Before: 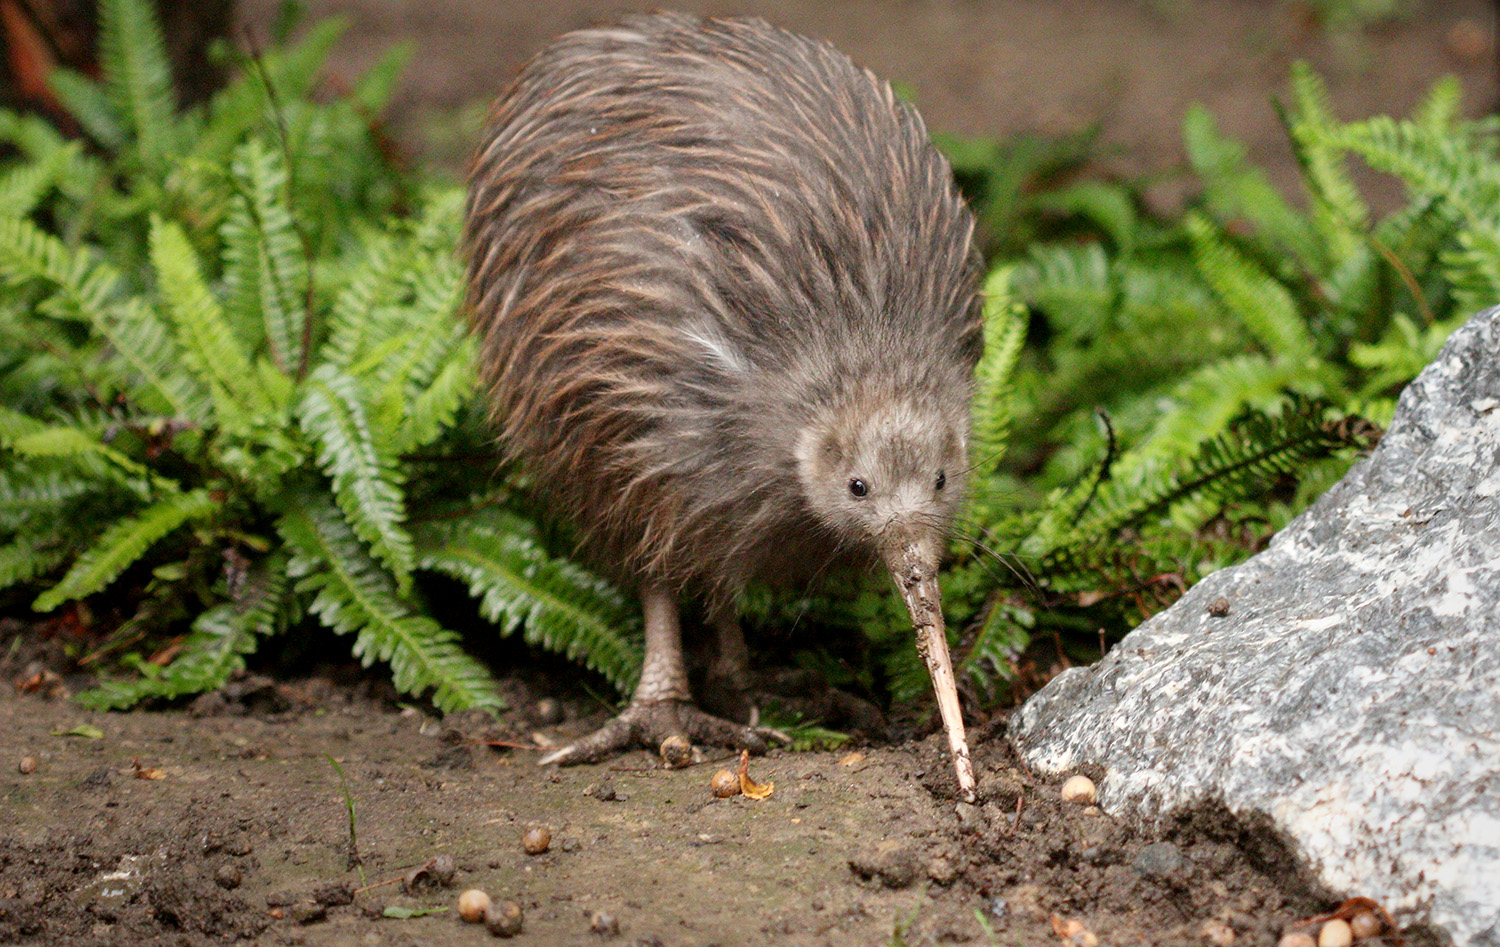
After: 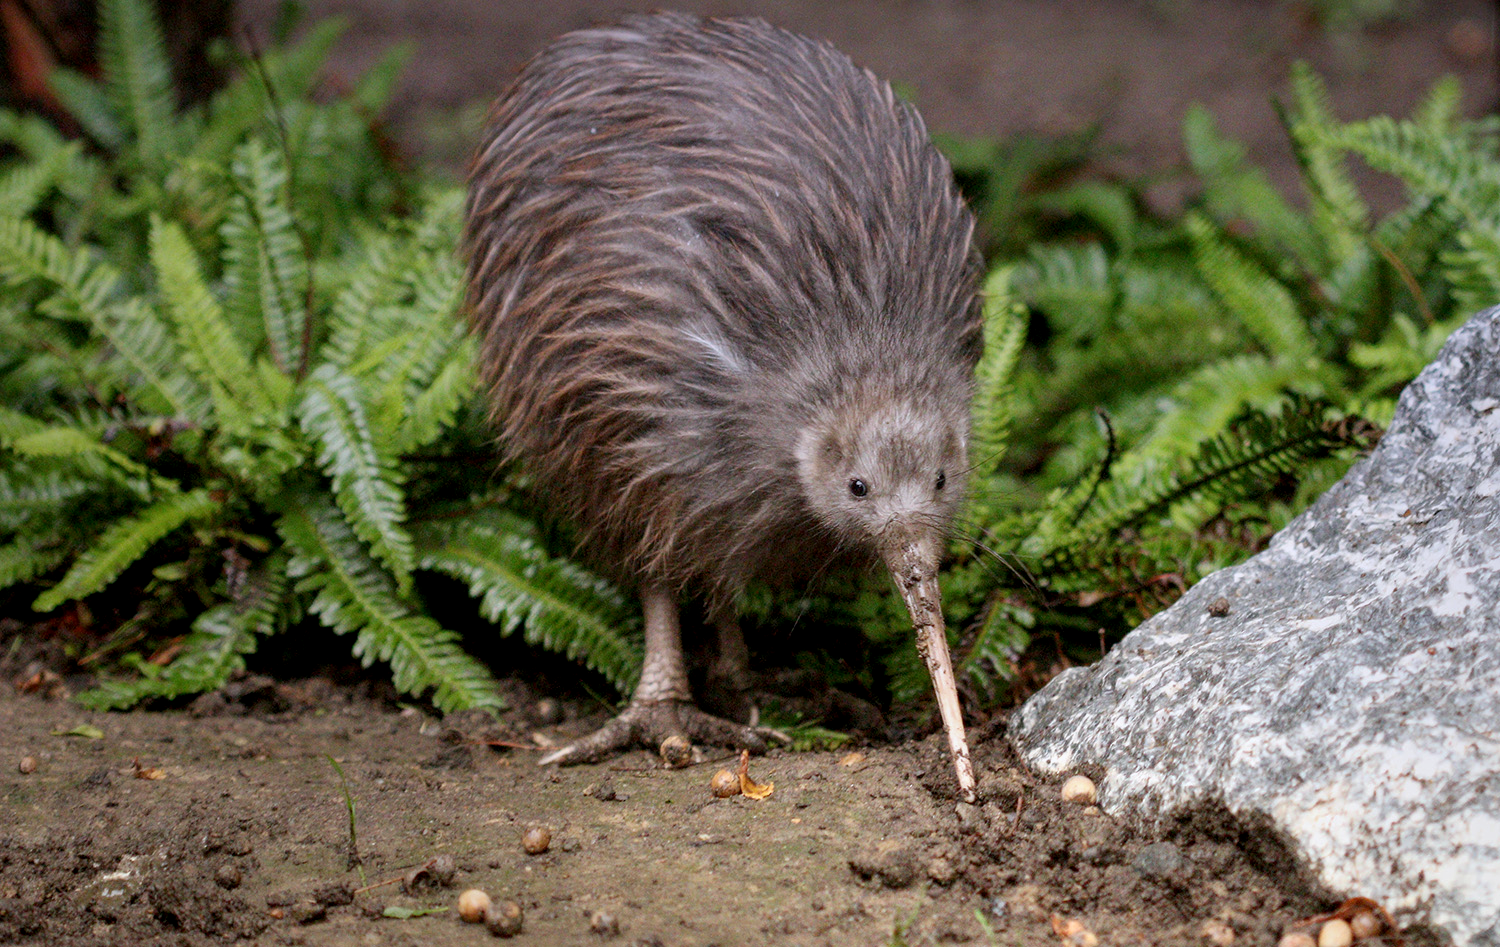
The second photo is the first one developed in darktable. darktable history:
local contrast: highlights 100%, shadows 100%, detail 120%, midtone range 0.2
exposure: black level correction 0.001, compensate highlight preservation false
graduated density: hue 238.83°, saturation 50%
rotate and perspective: automatic cropping original format, crop left 0, crop top 0
